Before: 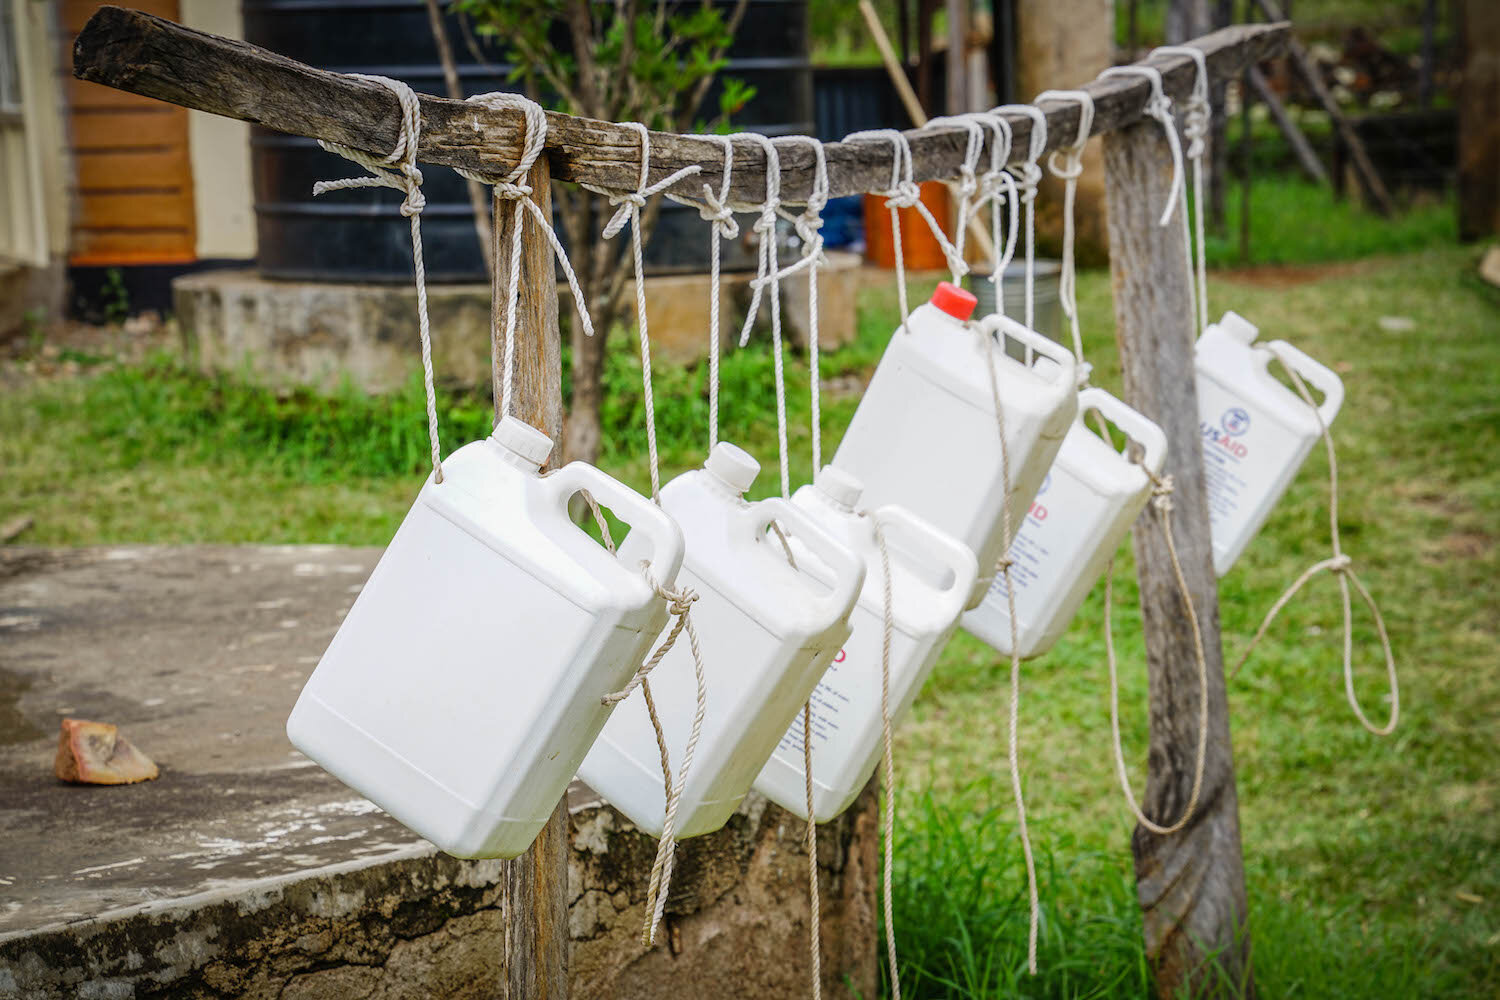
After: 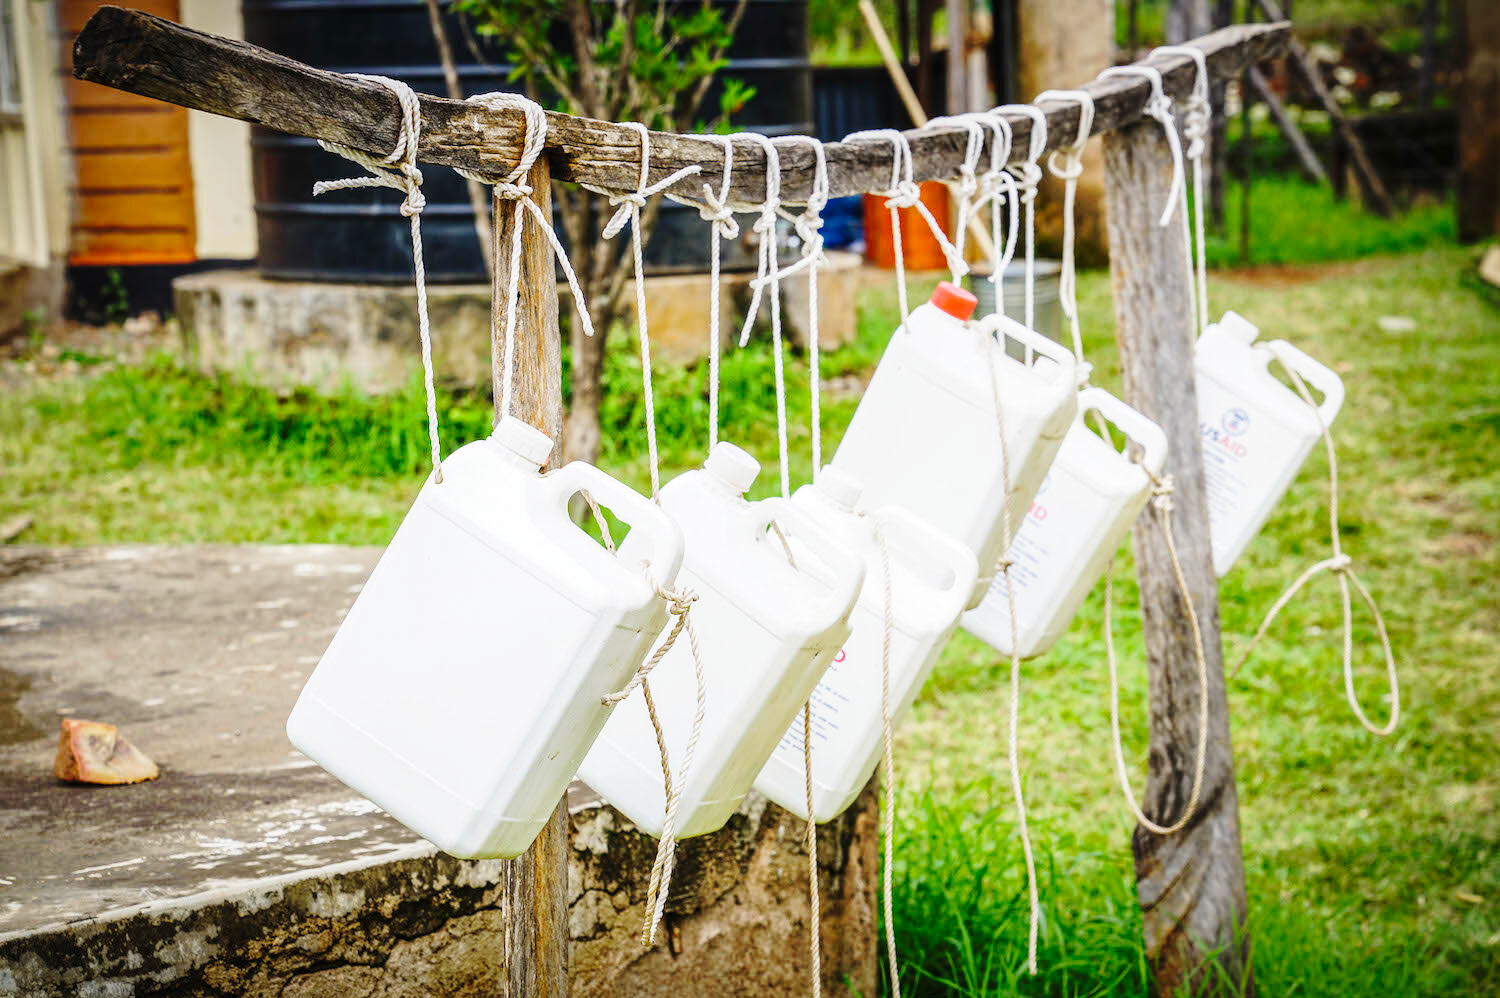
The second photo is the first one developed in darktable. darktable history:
crop: top 0.05%, bottom 0.098%
base curve: curves: ch0 [(0, 0) (0.028, 0.03) (0.121, 0.232) (0.46, 0.748) (0.859, 0.968) (1, 1)], preserve colors none
